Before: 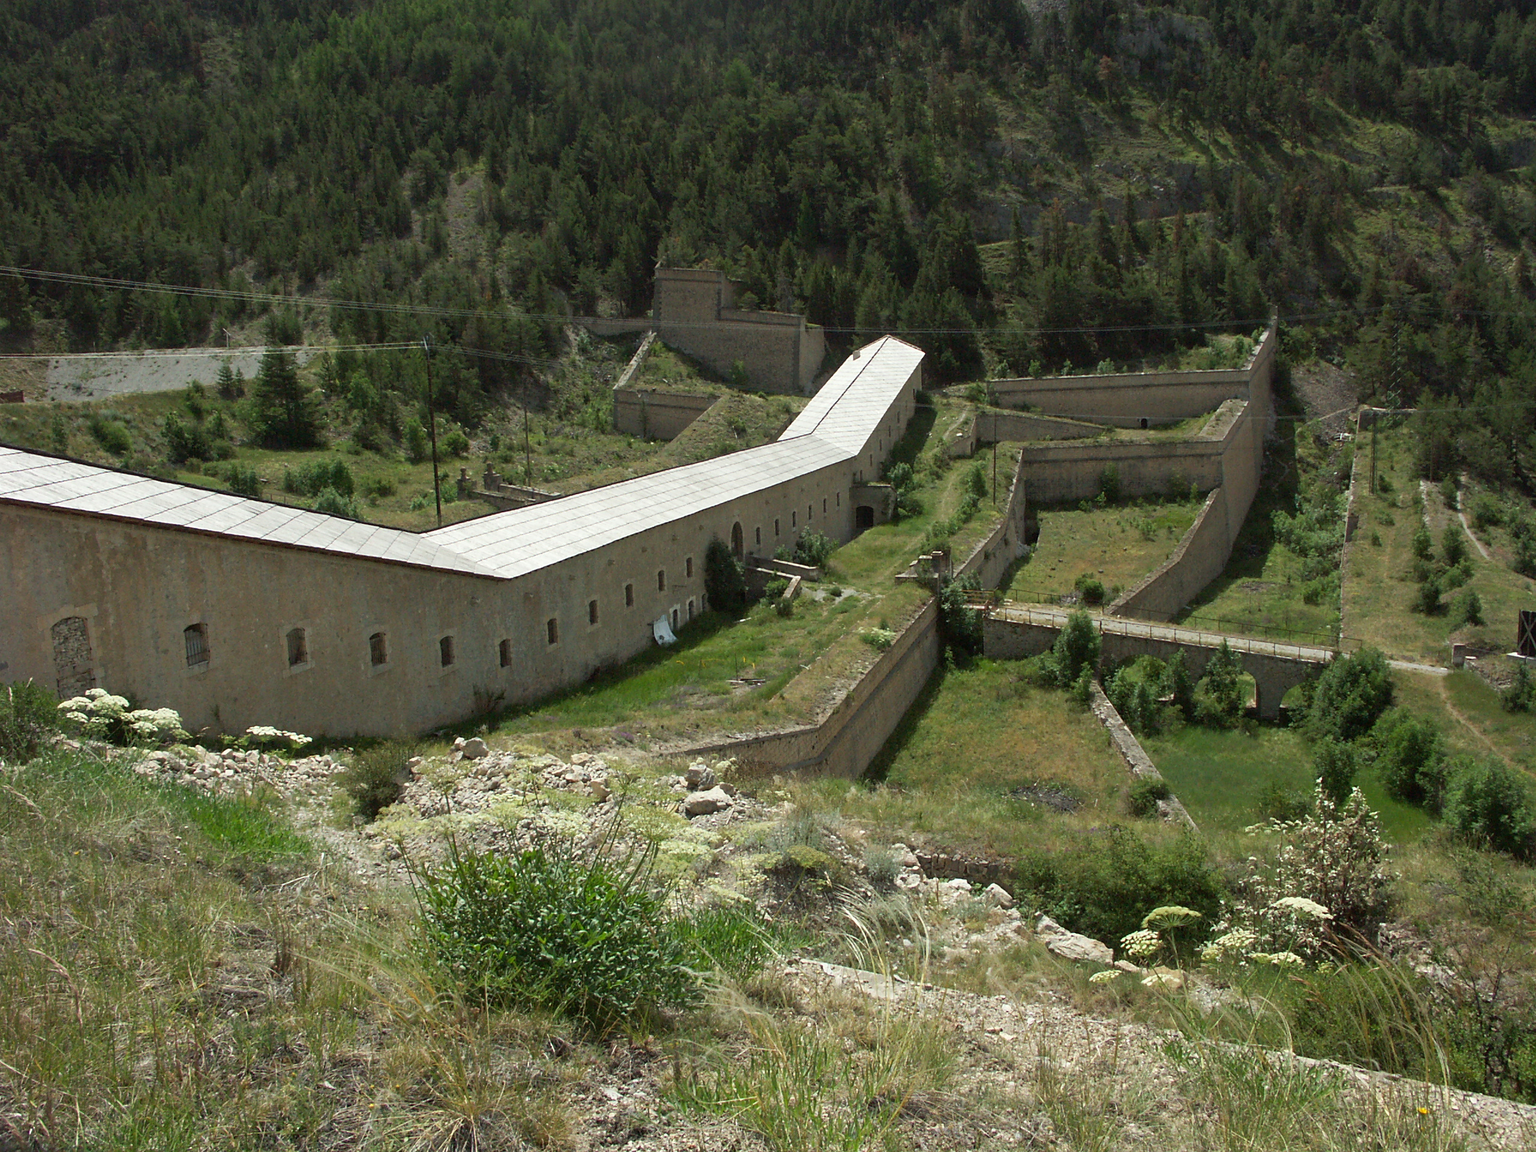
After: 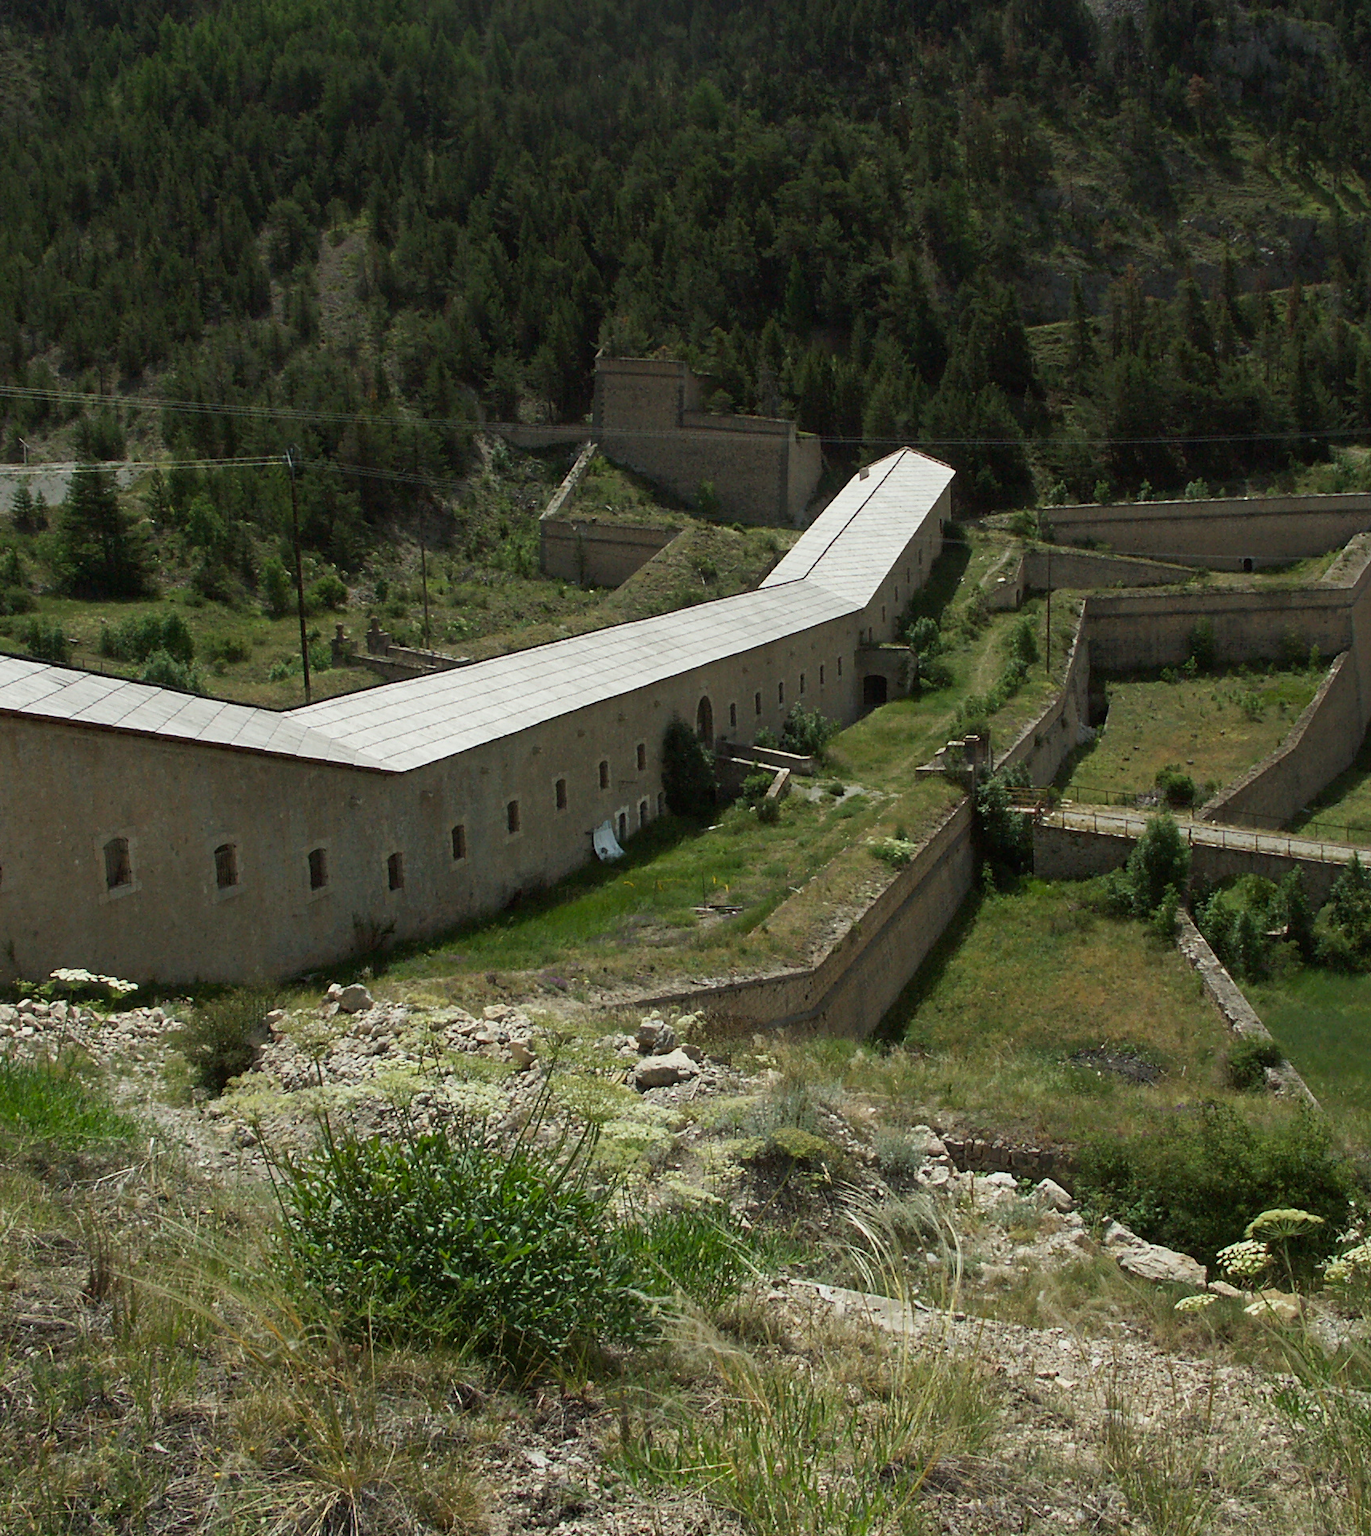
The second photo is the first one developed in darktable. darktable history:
crop and rotate: left 13.601%, right 19.448%
exposure: exposure -0.491 EV, compensate highlight preservation false
color balance rgb: shadows lift › luminance -19.759%, highlights gain › luminance 17.892%, perceptual saturation grading › global saturation 0.062%, global vibrance 16.411%, saturation formula JzAzBz (2021)
